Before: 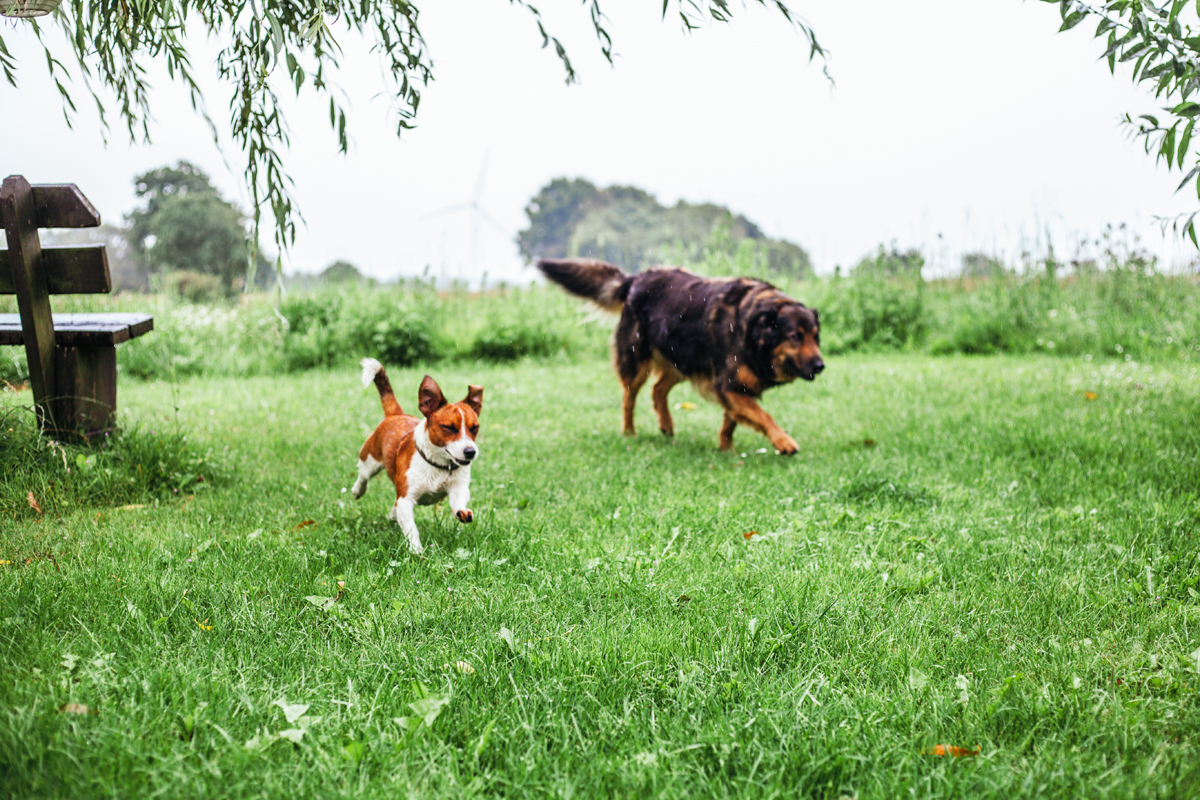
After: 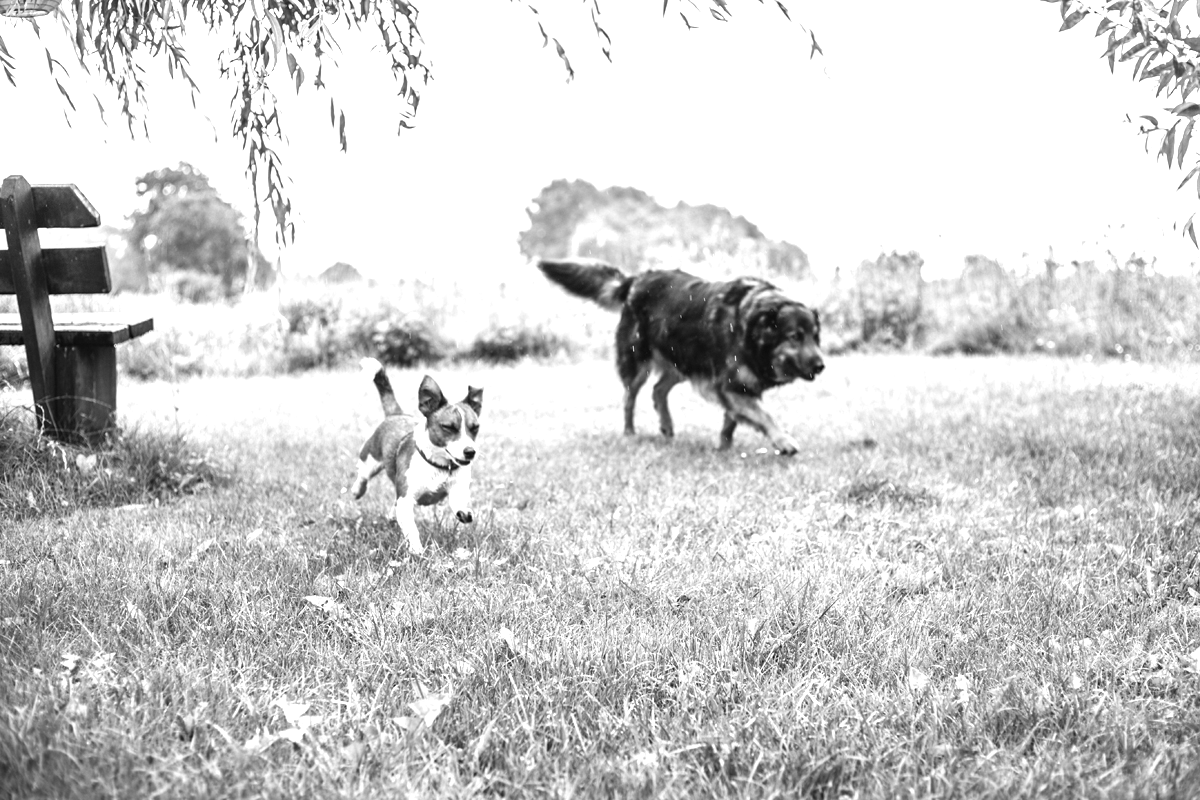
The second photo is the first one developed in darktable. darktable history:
exposure: black level correction -0.001, exposure 0.9 EV, compensate exposure bias true, compensate highlight preservation false
monochrome: a 16.01, b -2.65, highlights 0.52
white balance: red 1, blue 1
